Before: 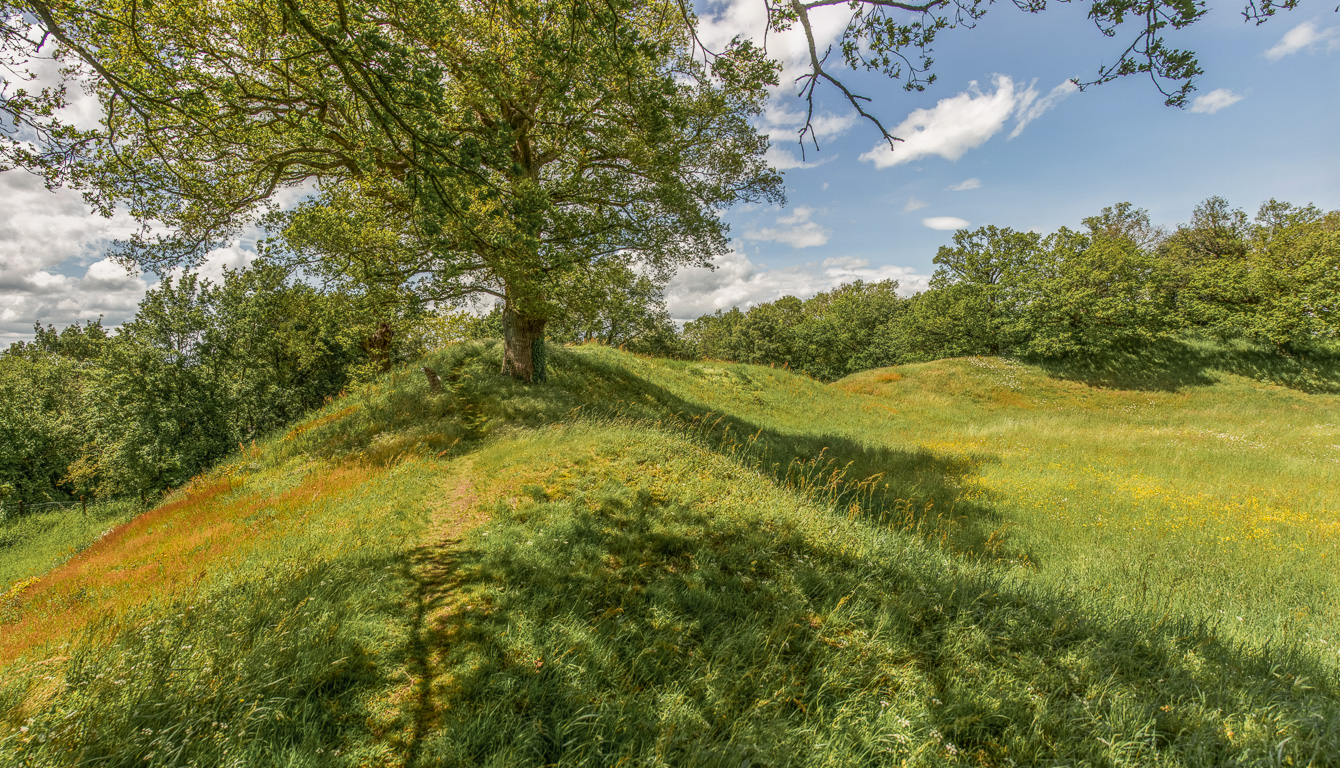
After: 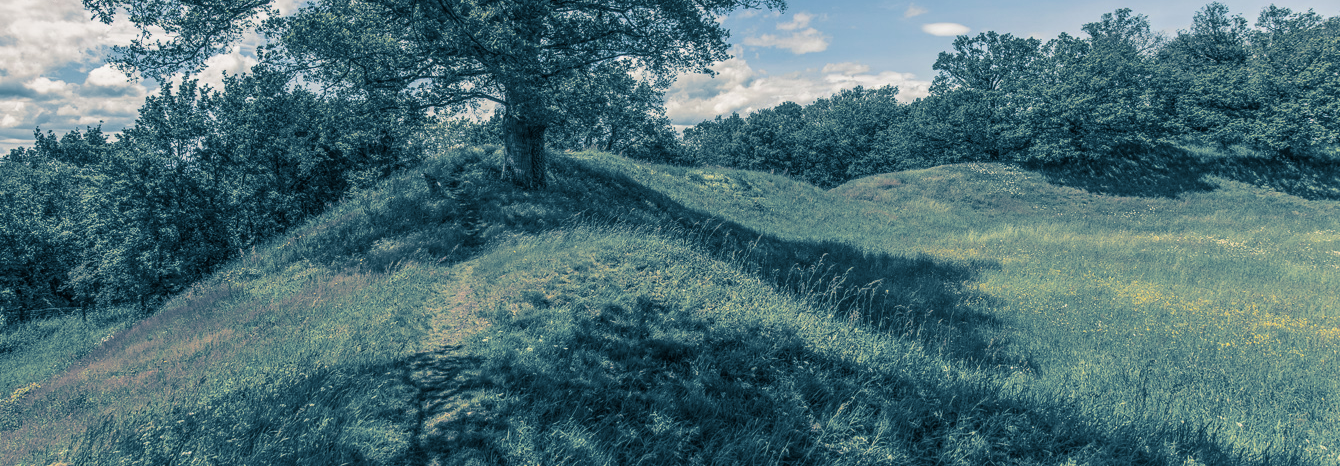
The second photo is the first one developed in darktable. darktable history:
crop and rotate: top 25.357%, bottom 13.942%
split-toning: shadows › hue 212.4°, balance -70
